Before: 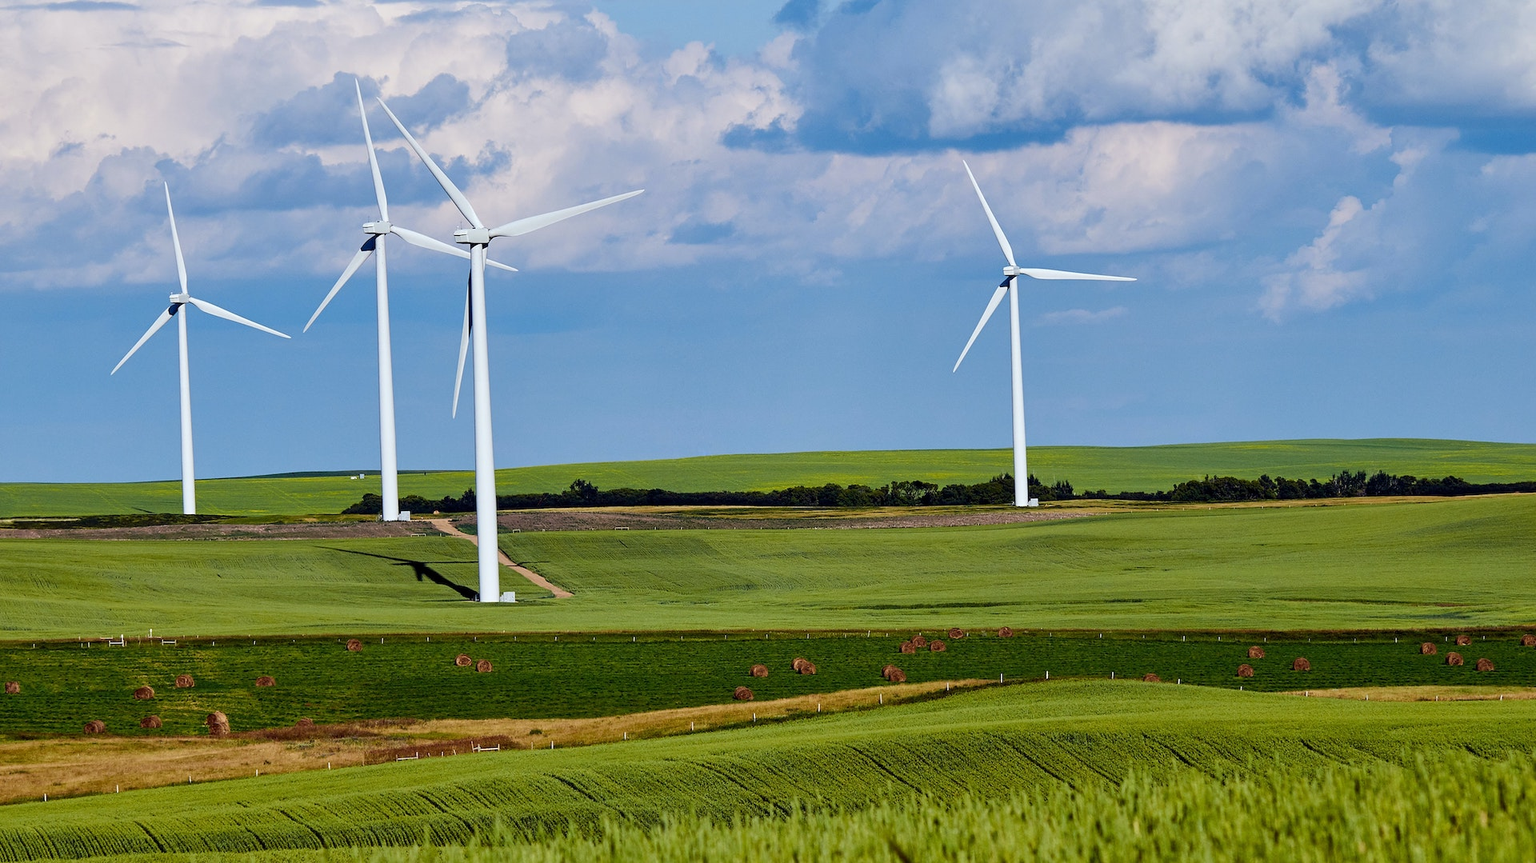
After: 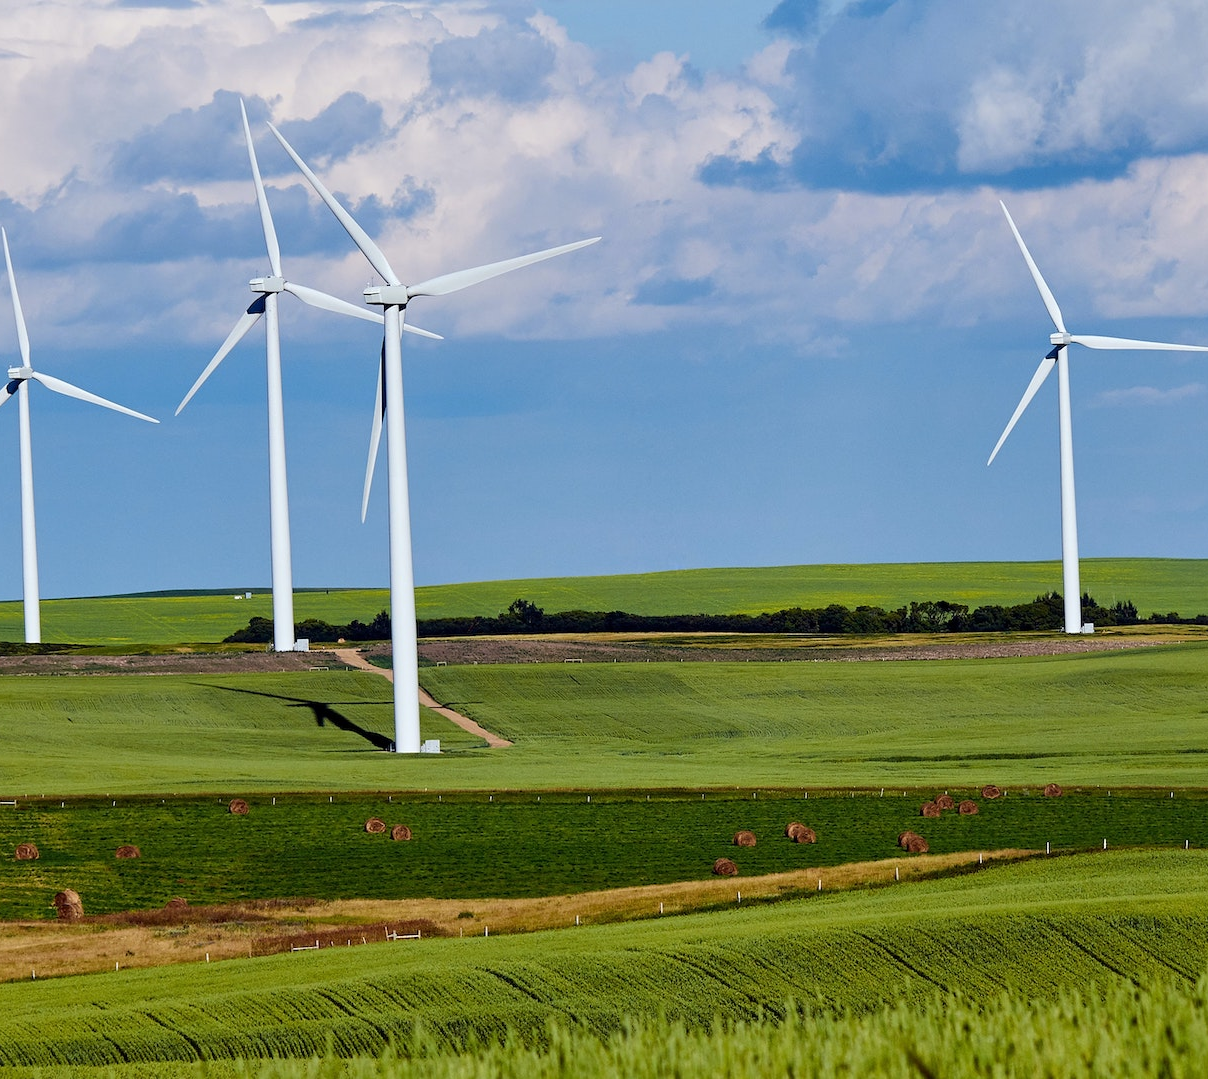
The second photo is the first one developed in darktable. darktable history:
crop: left 10.659%, right 26.385%
